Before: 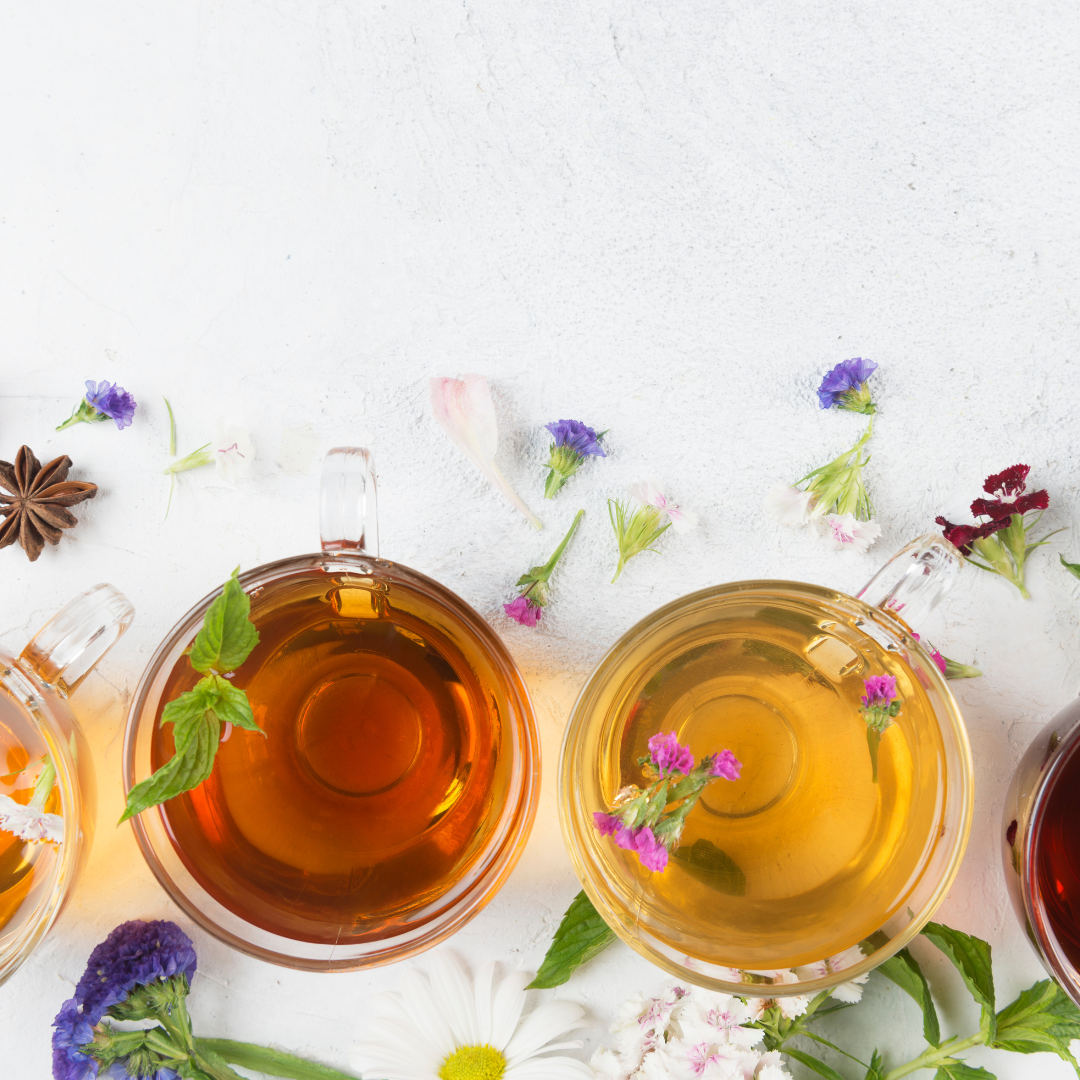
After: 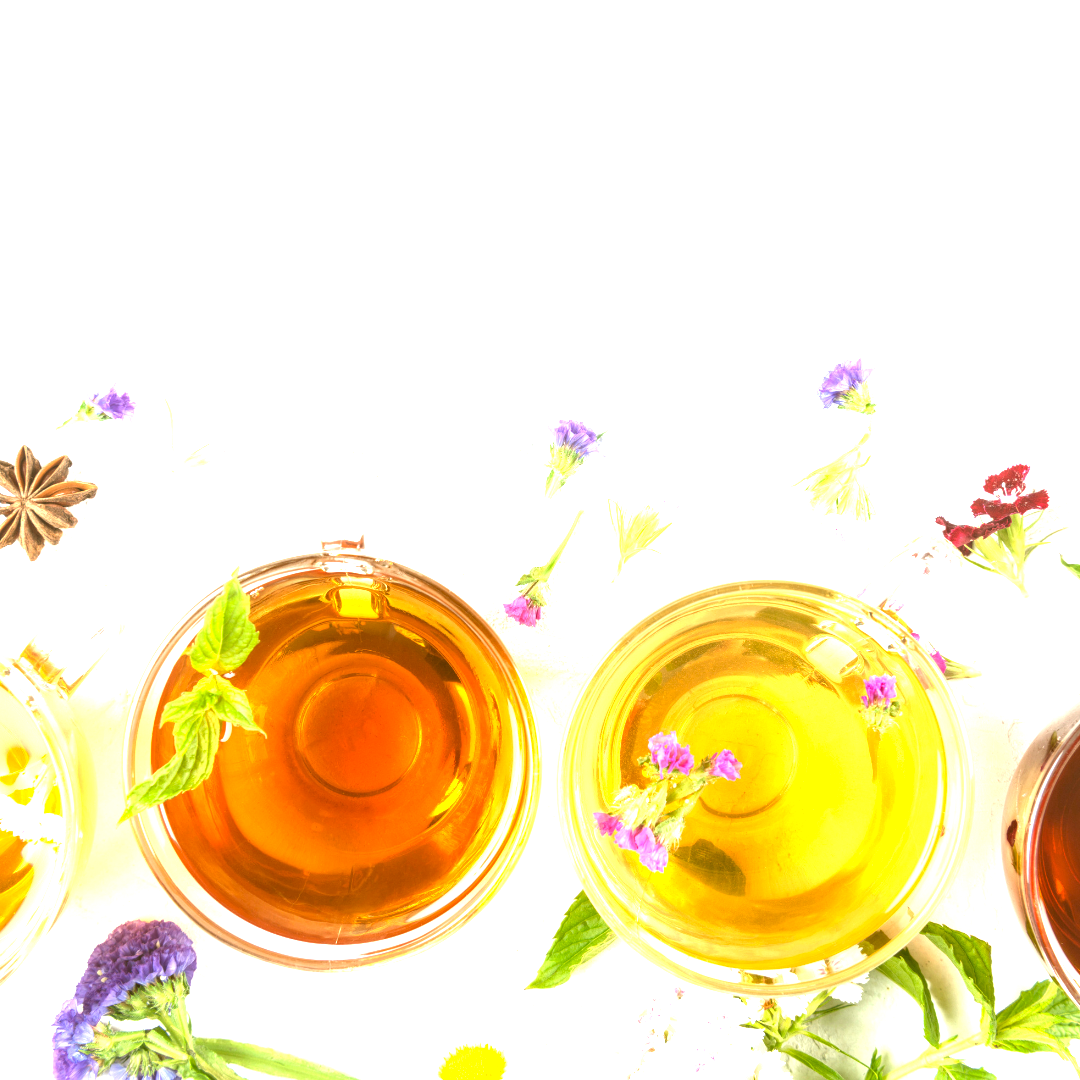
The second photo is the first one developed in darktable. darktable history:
exposure: black level correction 0, exposure 1.6 EV, compensate exposure bias true, compensate highlight preservation false
color correction: highlights a* -1.43, highlights b* 10.12, shadows a* 0.395, shadows b* 19.35
local contrast: on, module defaults
